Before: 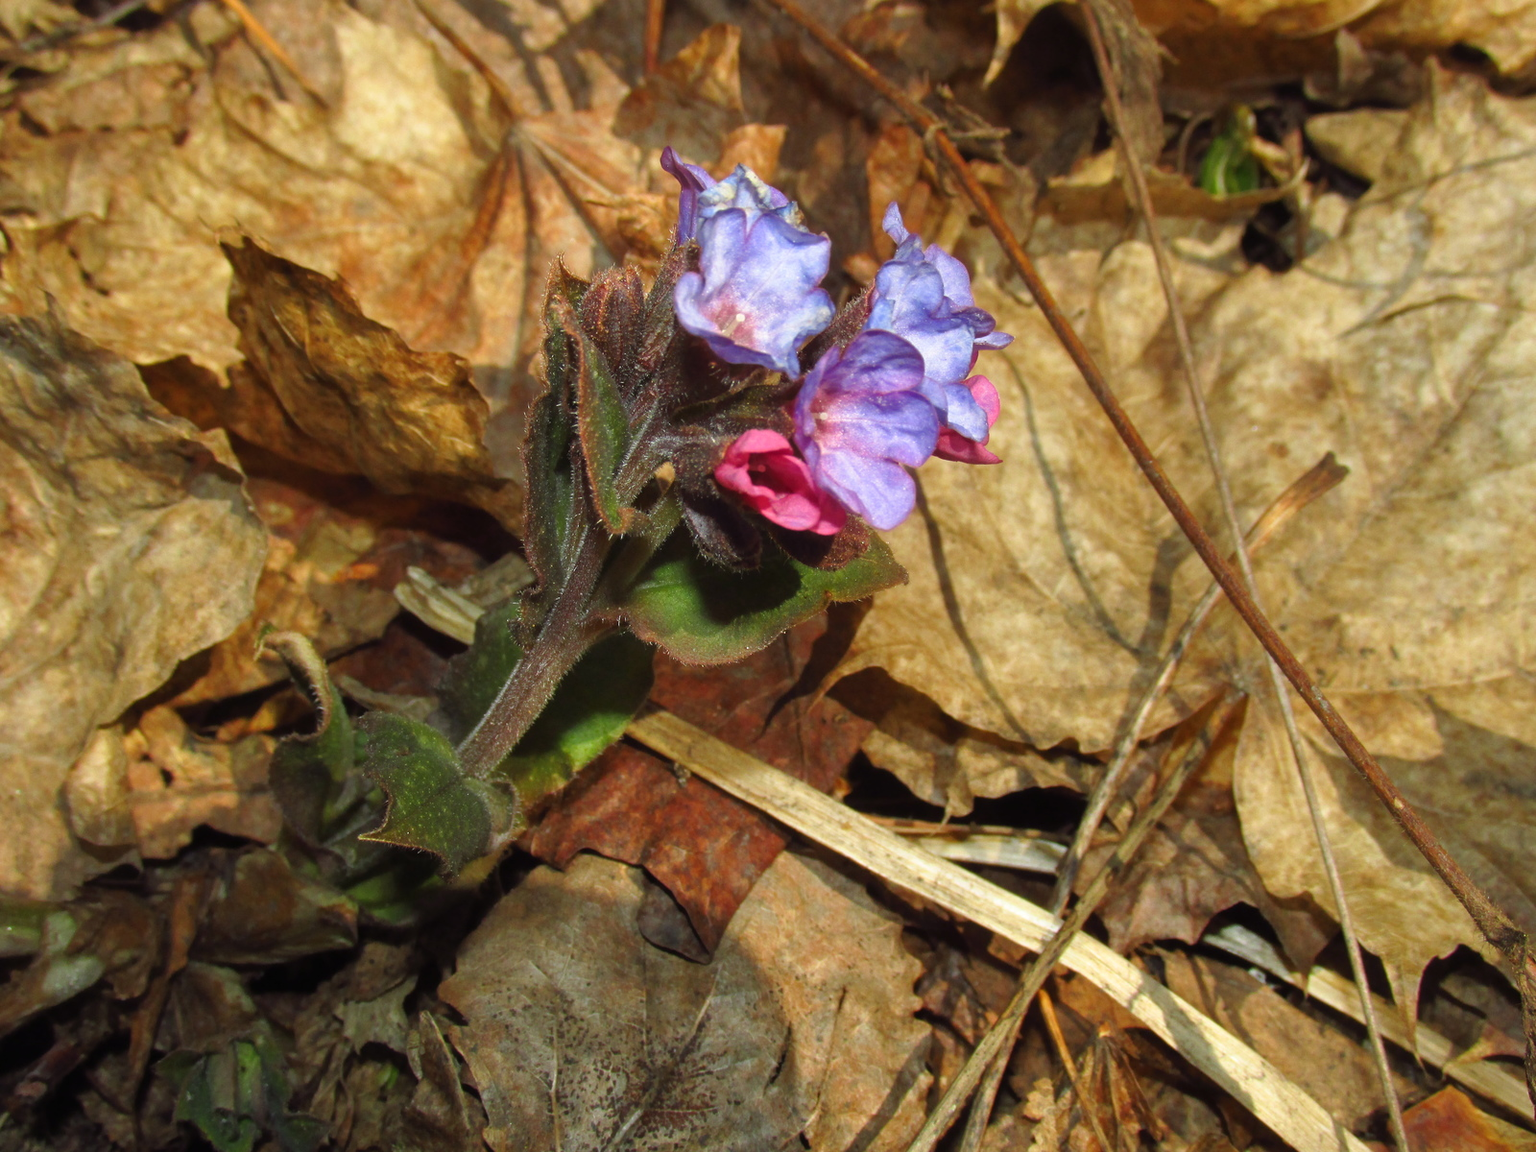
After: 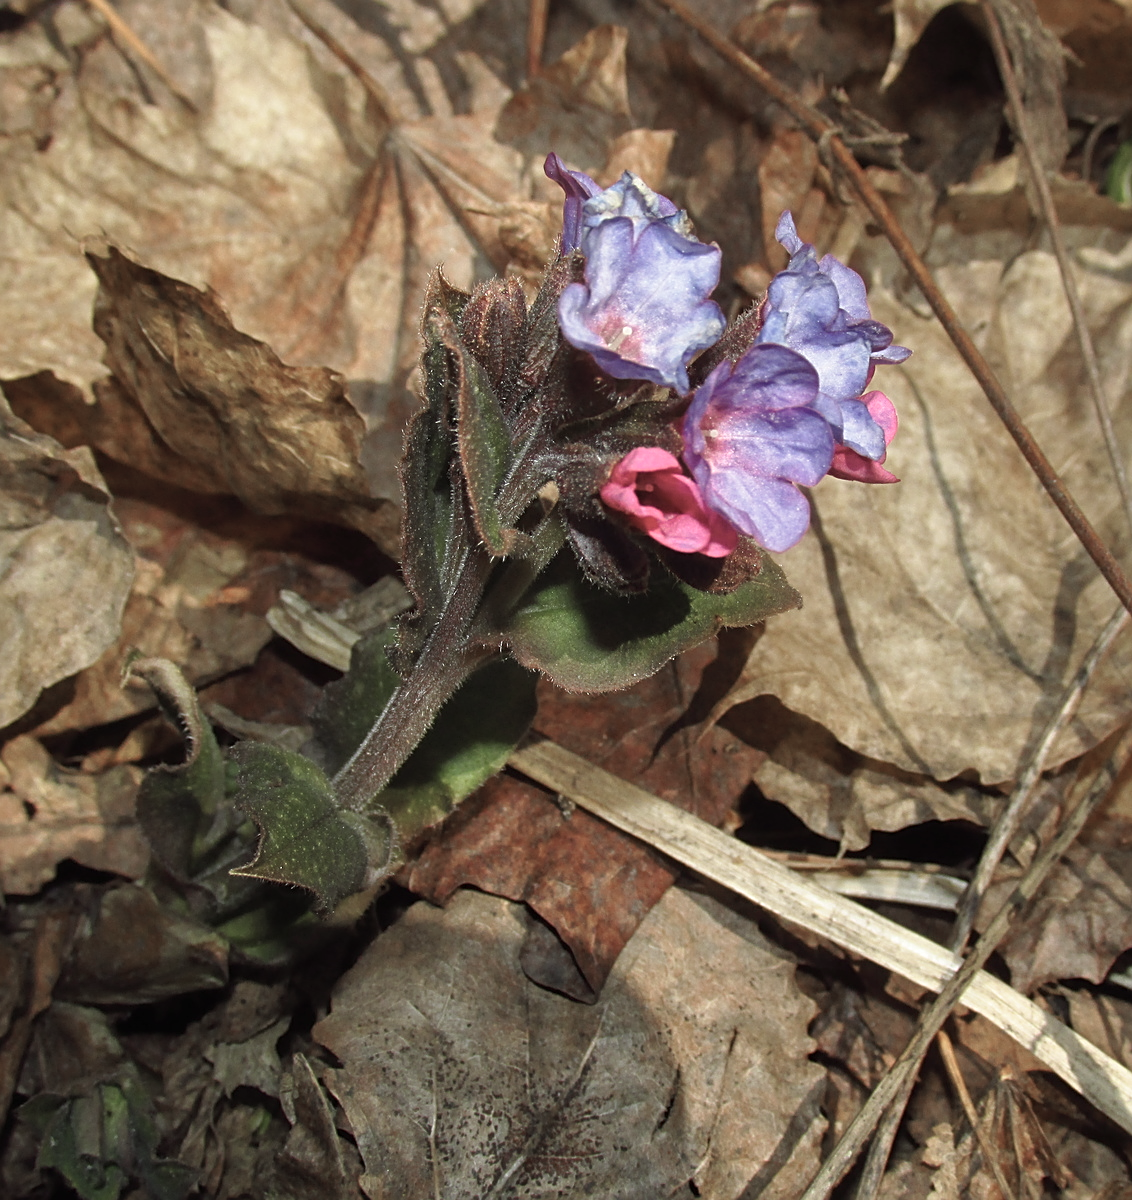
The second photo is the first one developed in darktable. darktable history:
color zones: curves: ch0 [(0, 0.559) (0.153, 0.551) (0.229, 0.5) (0.429, 0.5) (0.571, 0.5) (0.714, 0.5) (0.857, 0.5) (1, 0.559)]; ch1 [(0, 0.417) (0.112, 0.336) (0.213, 0.26) (0.429, 0.34) (0.571, 0.35) (0.683, 0.331) (0.857, 0.344) (1, 0.417)]
sharpen: on, module defaults
crop and rotate: left 9.061%, right 20.142%
